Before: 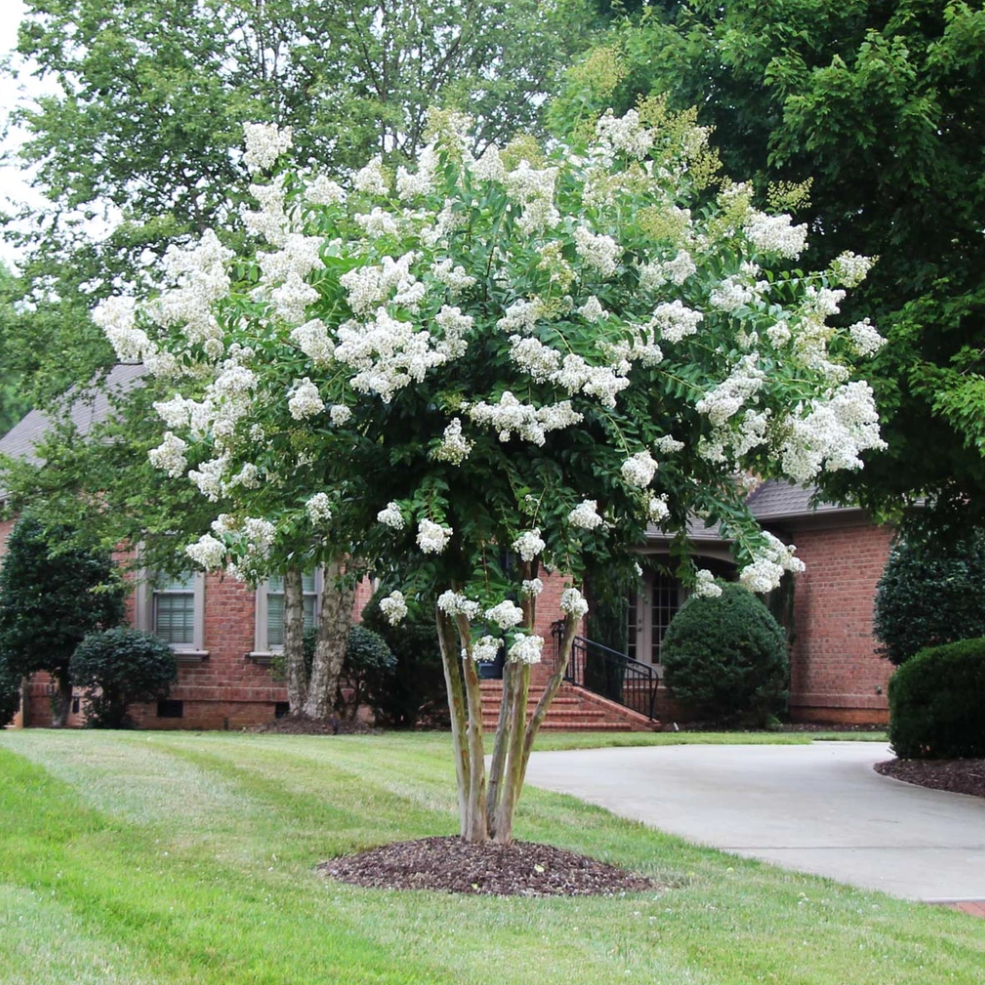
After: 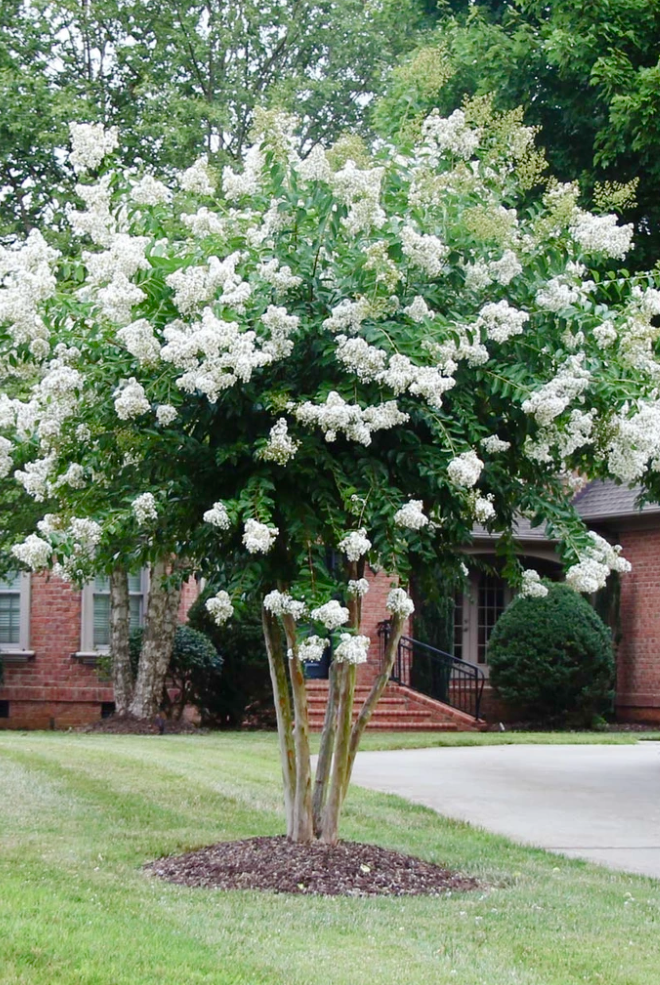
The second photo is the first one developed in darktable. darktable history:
color balance rgb: perceptual saturation grading › global saturation 20%, perceptual saturation grading › highlights -50.167%, perceptual saturation grading › shadows 30.57%
crop and rotate: left 17.69%, right 15.28%
